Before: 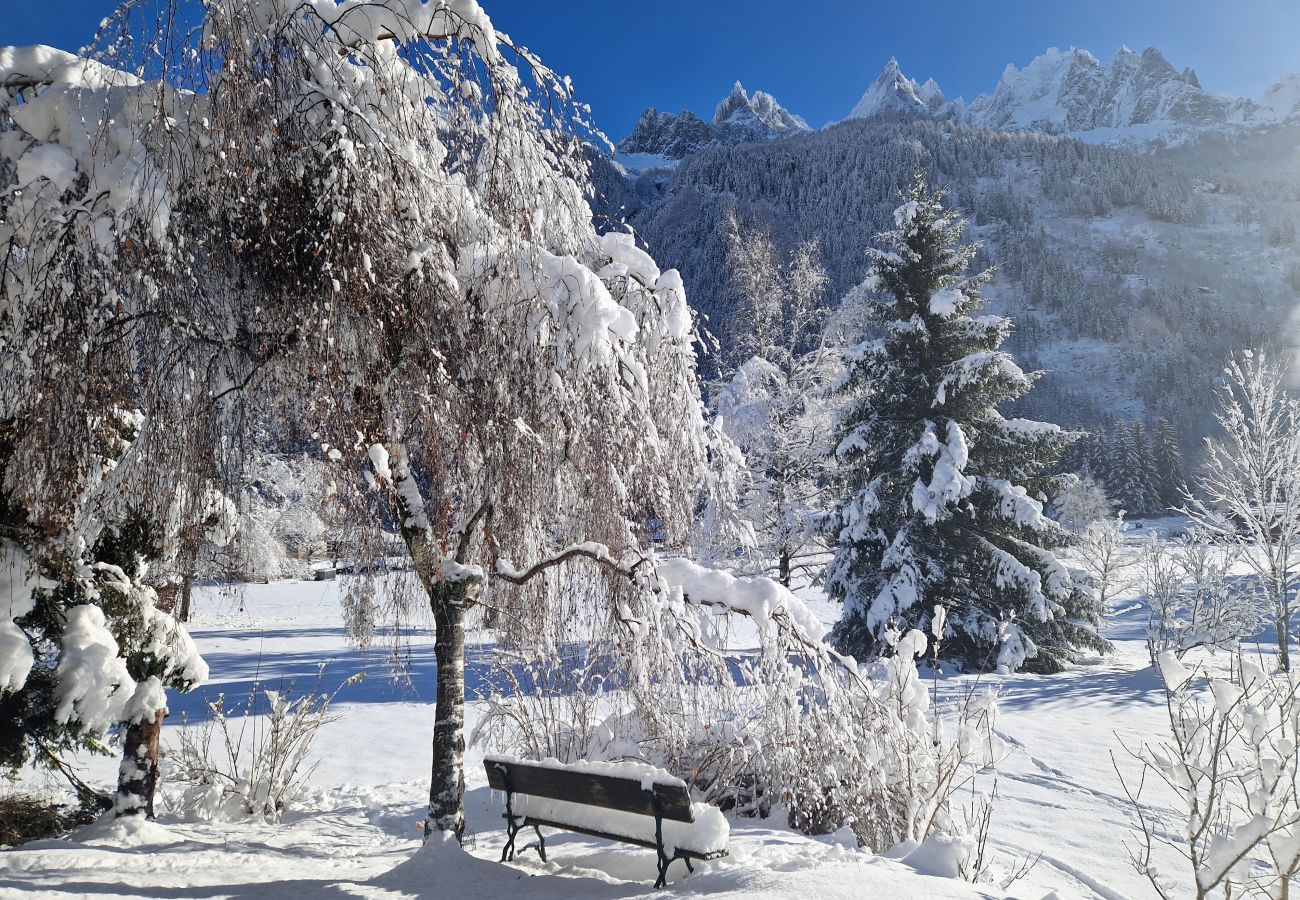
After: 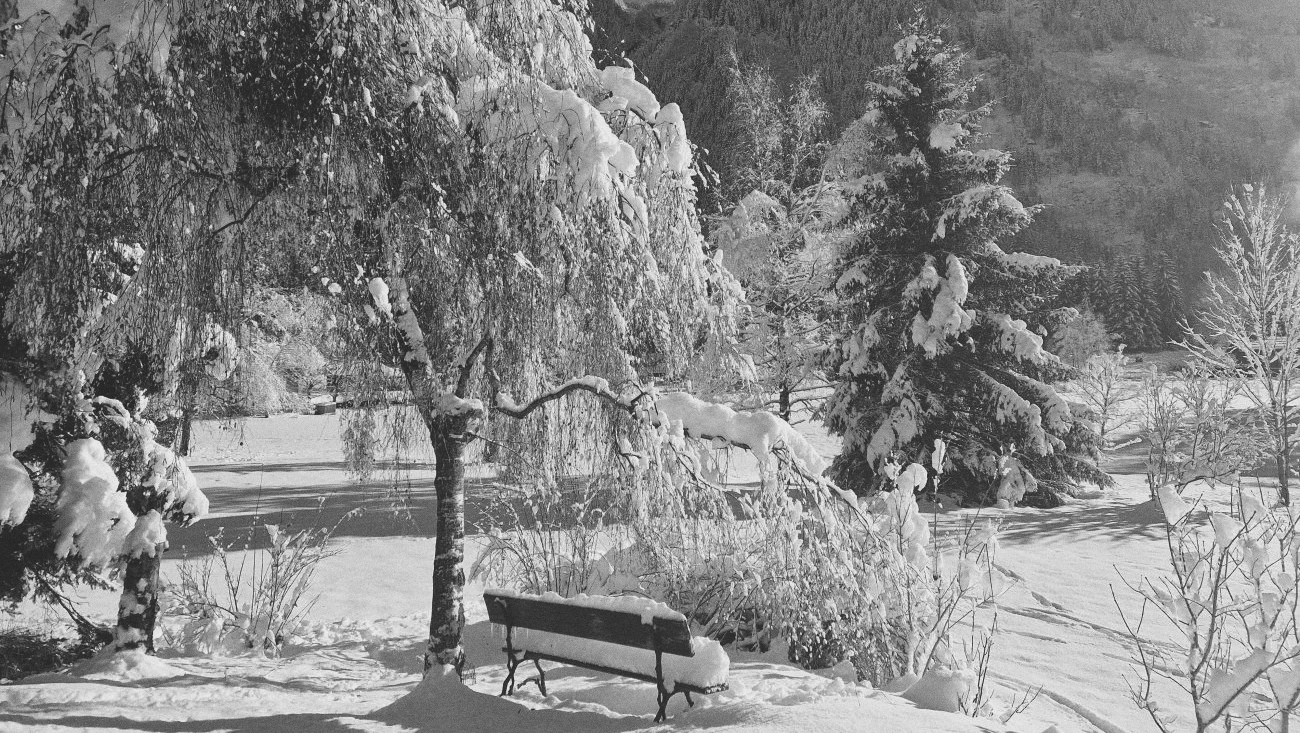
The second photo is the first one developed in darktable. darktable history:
crop and rotate: top 18.507%
grain: coarseness 0.09 ISO
exposure: black level correction -0.023, exposure -0.039 EV, compensate highlight preservation false
monochrome: a -92.57, b 58.91
